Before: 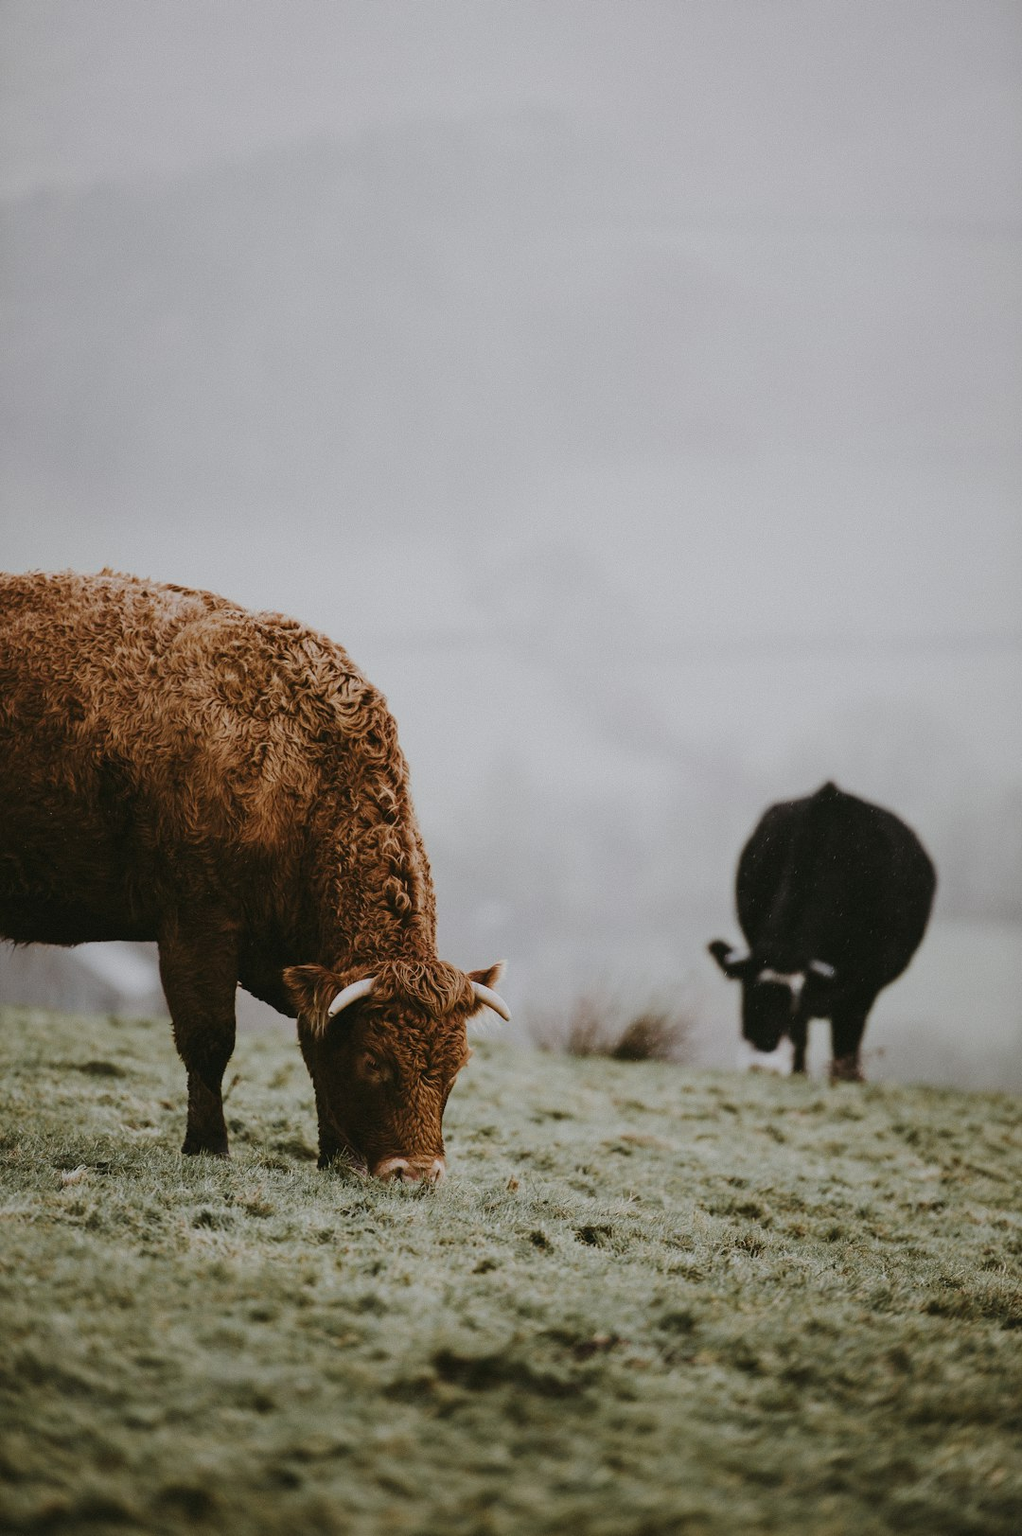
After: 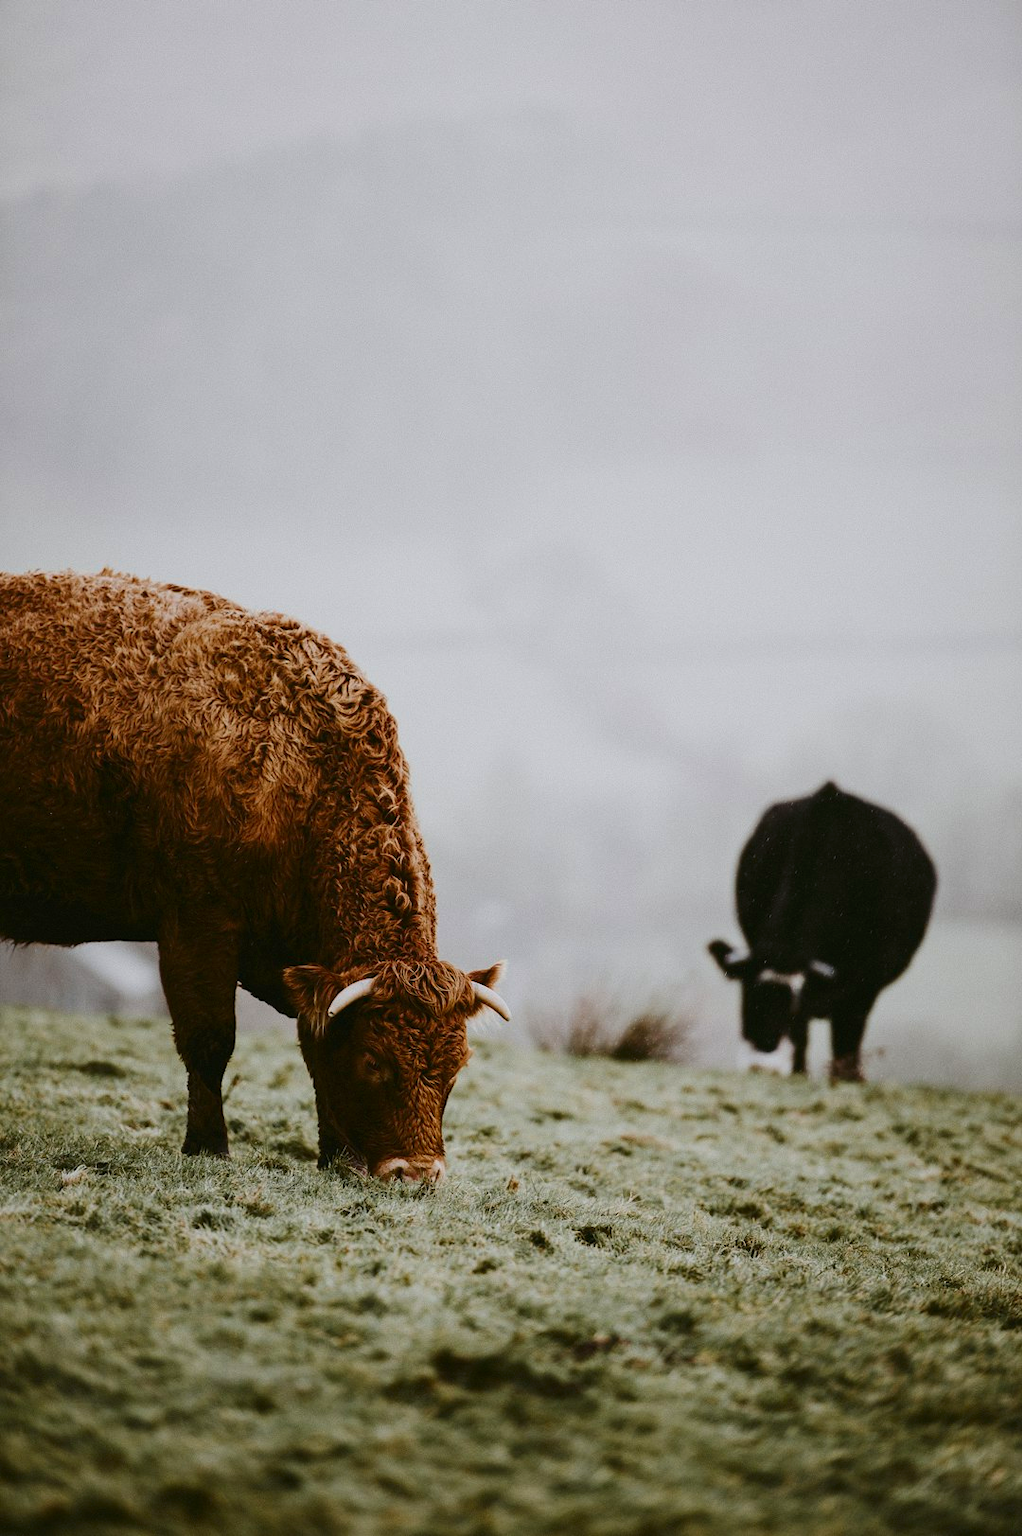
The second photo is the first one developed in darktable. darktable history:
contrast brightness saturation: contrast 0.179, saturation 0.298
